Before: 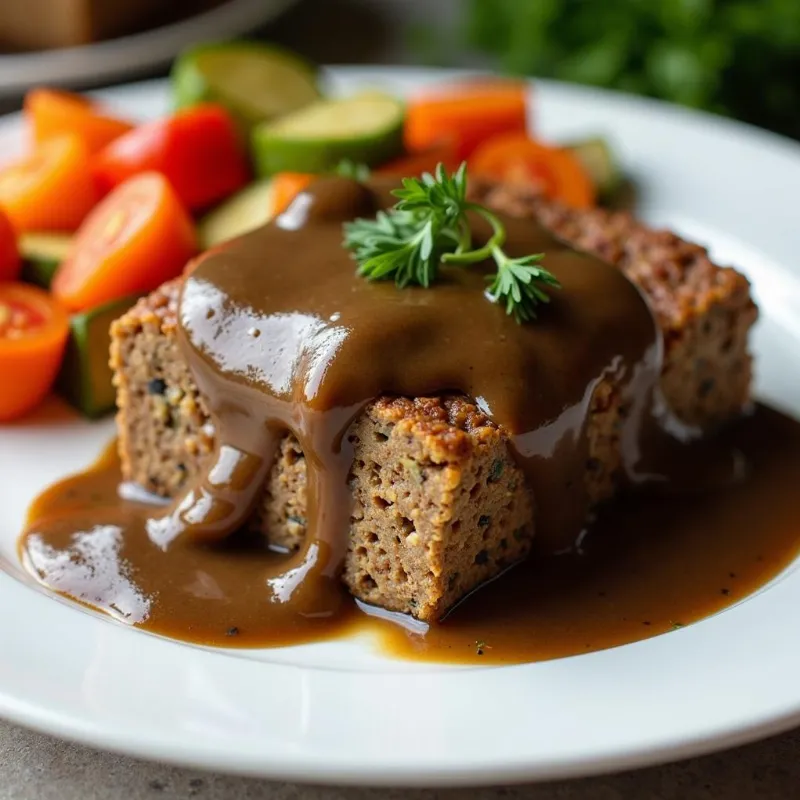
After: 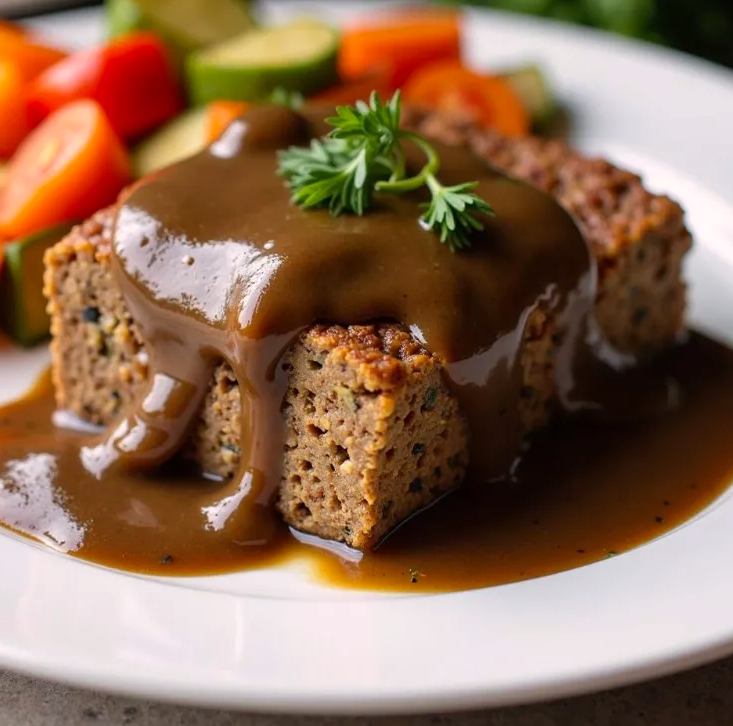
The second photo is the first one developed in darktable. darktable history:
crop and rotate: left 8.262%, top 9.226%
white balance: red 1.004, blue 1.024
color correction: highlights a* 5.81, highlights b* 4.84
